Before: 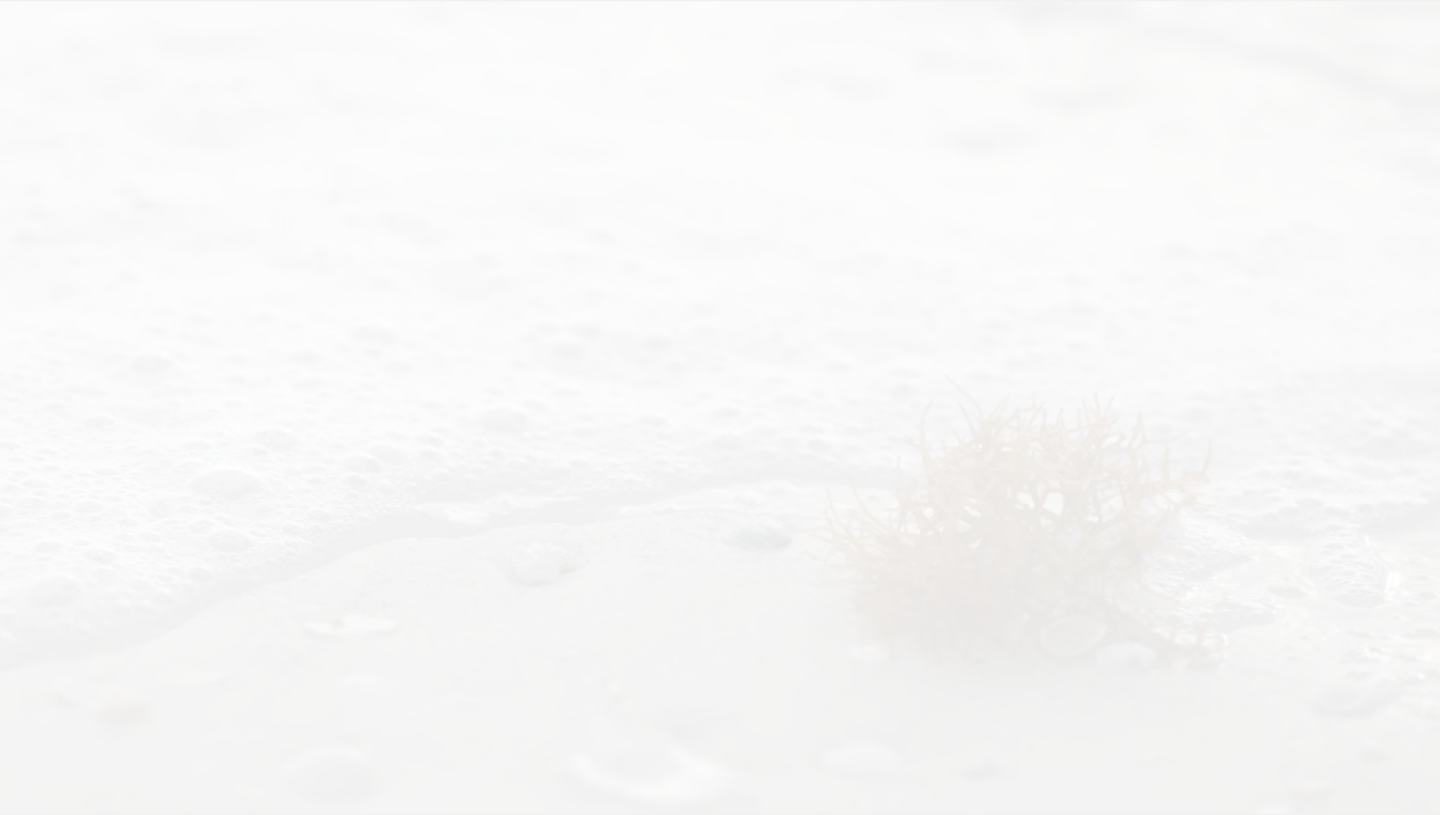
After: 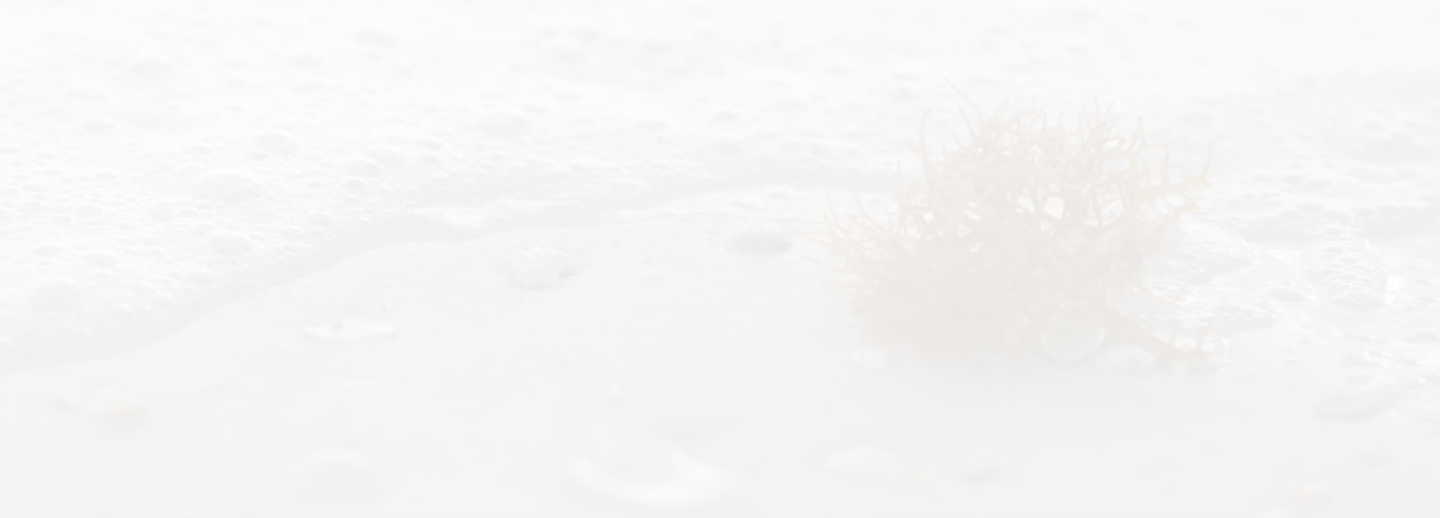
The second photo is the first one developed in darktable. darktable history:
velvia: strength 27%
crop and rotate: top 36.435%
